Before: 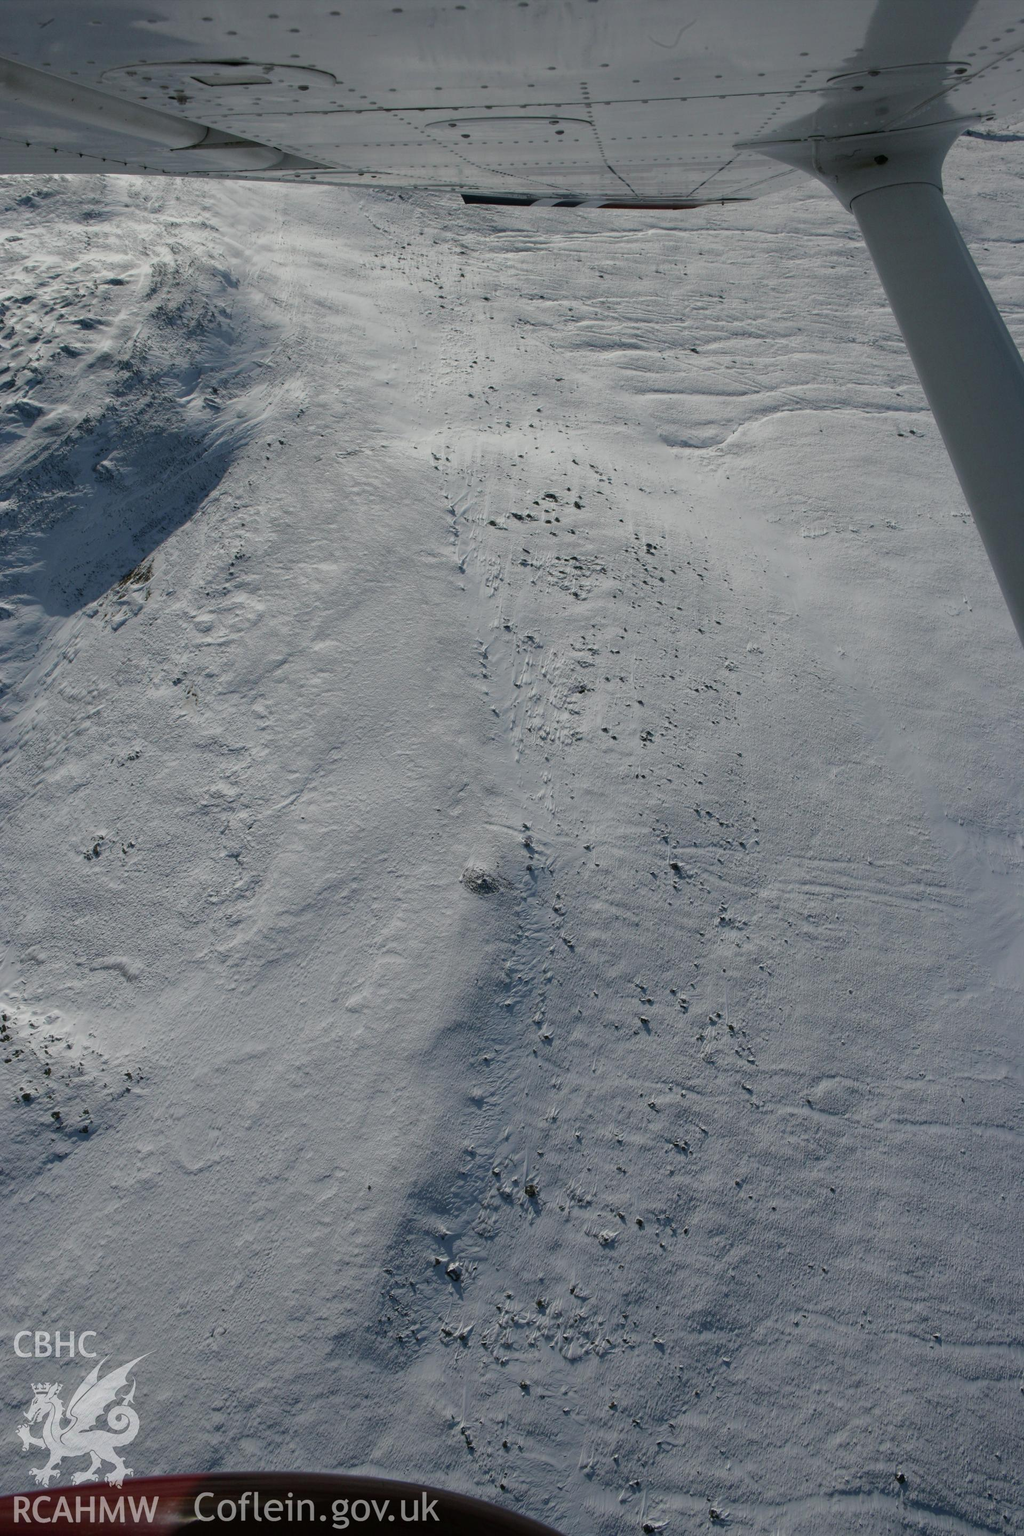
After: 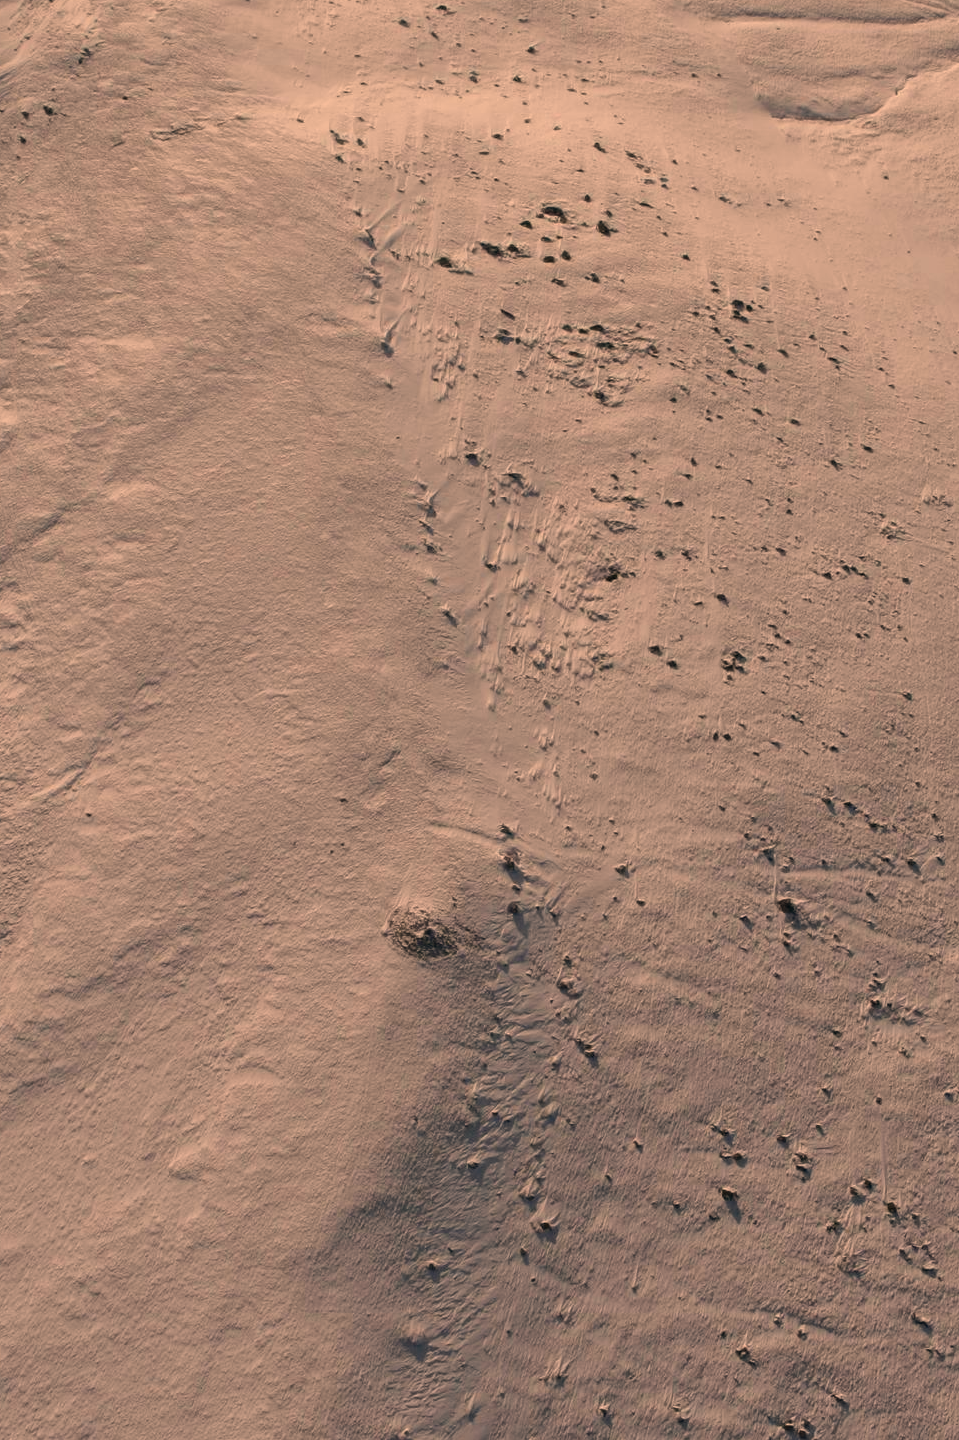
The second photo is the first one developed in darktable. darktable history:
color correction: highlights a* 14.52, highlights b* 4.84
crop: left 25%, top 25%, right 25%, bottom 25%
white balance: red 1.123, blue 0.83
